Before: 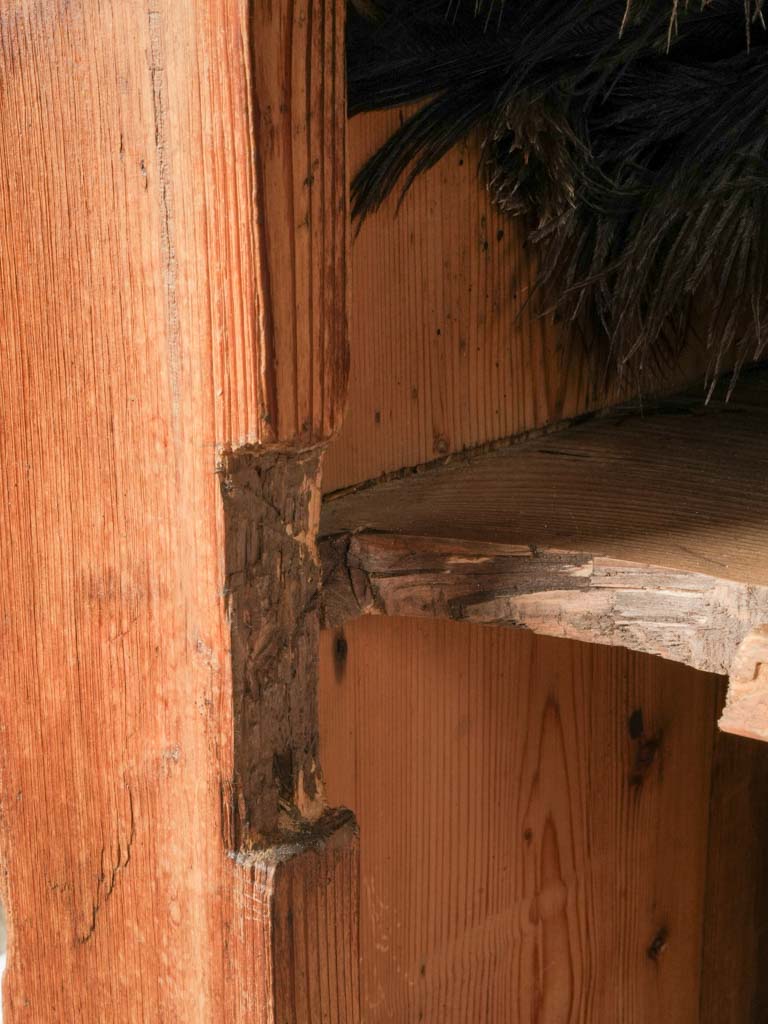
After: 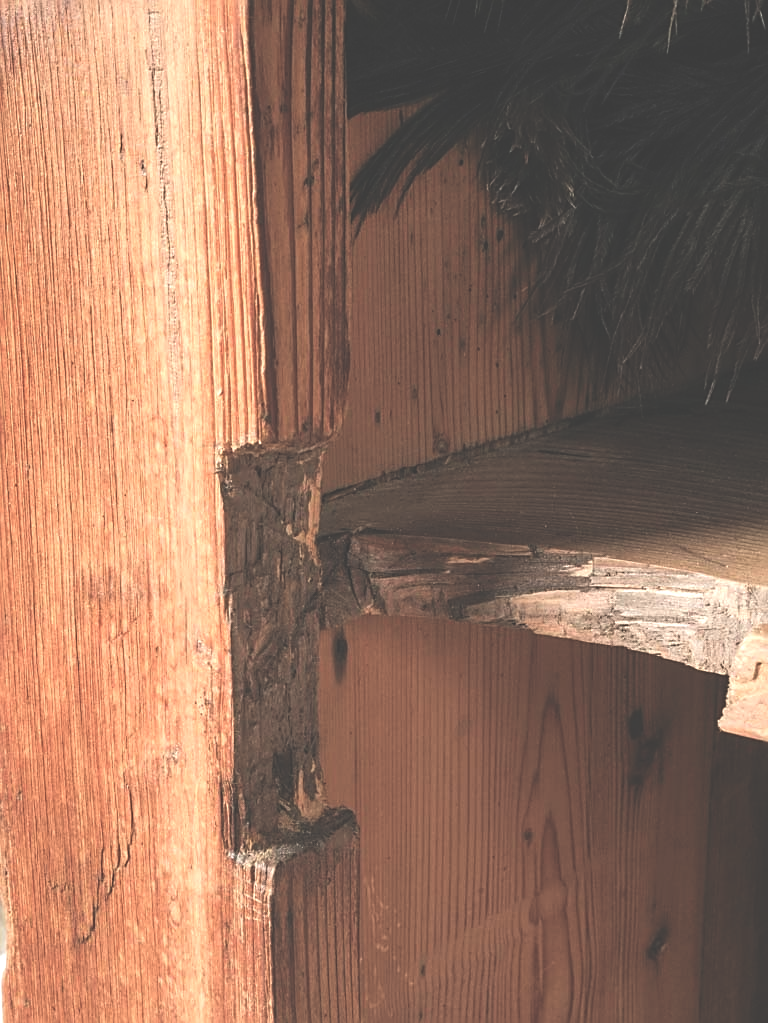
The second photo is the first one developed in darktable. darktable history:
exposure: black level correction -0.071, exposure 0.5 EV, compensate highlight preservation false
levels: levels [0.116, 0.574, 1]
crop: bottom 0.071%
sharpen: on, module defaults
